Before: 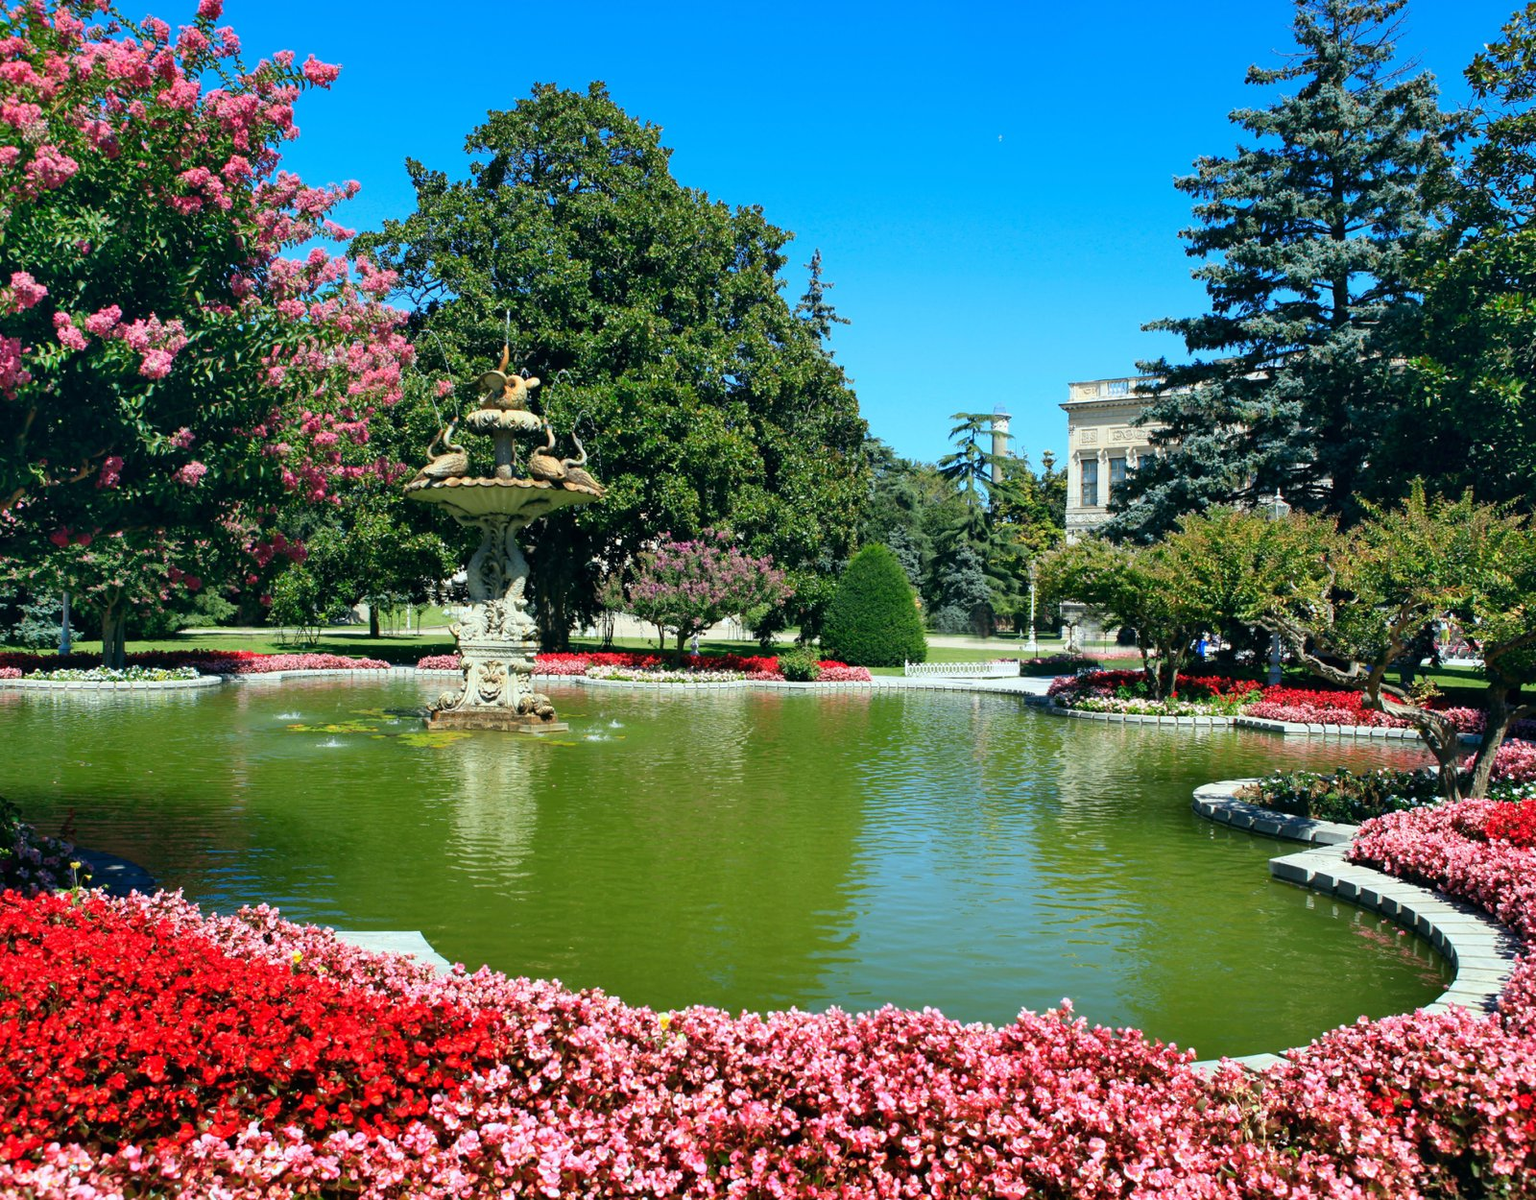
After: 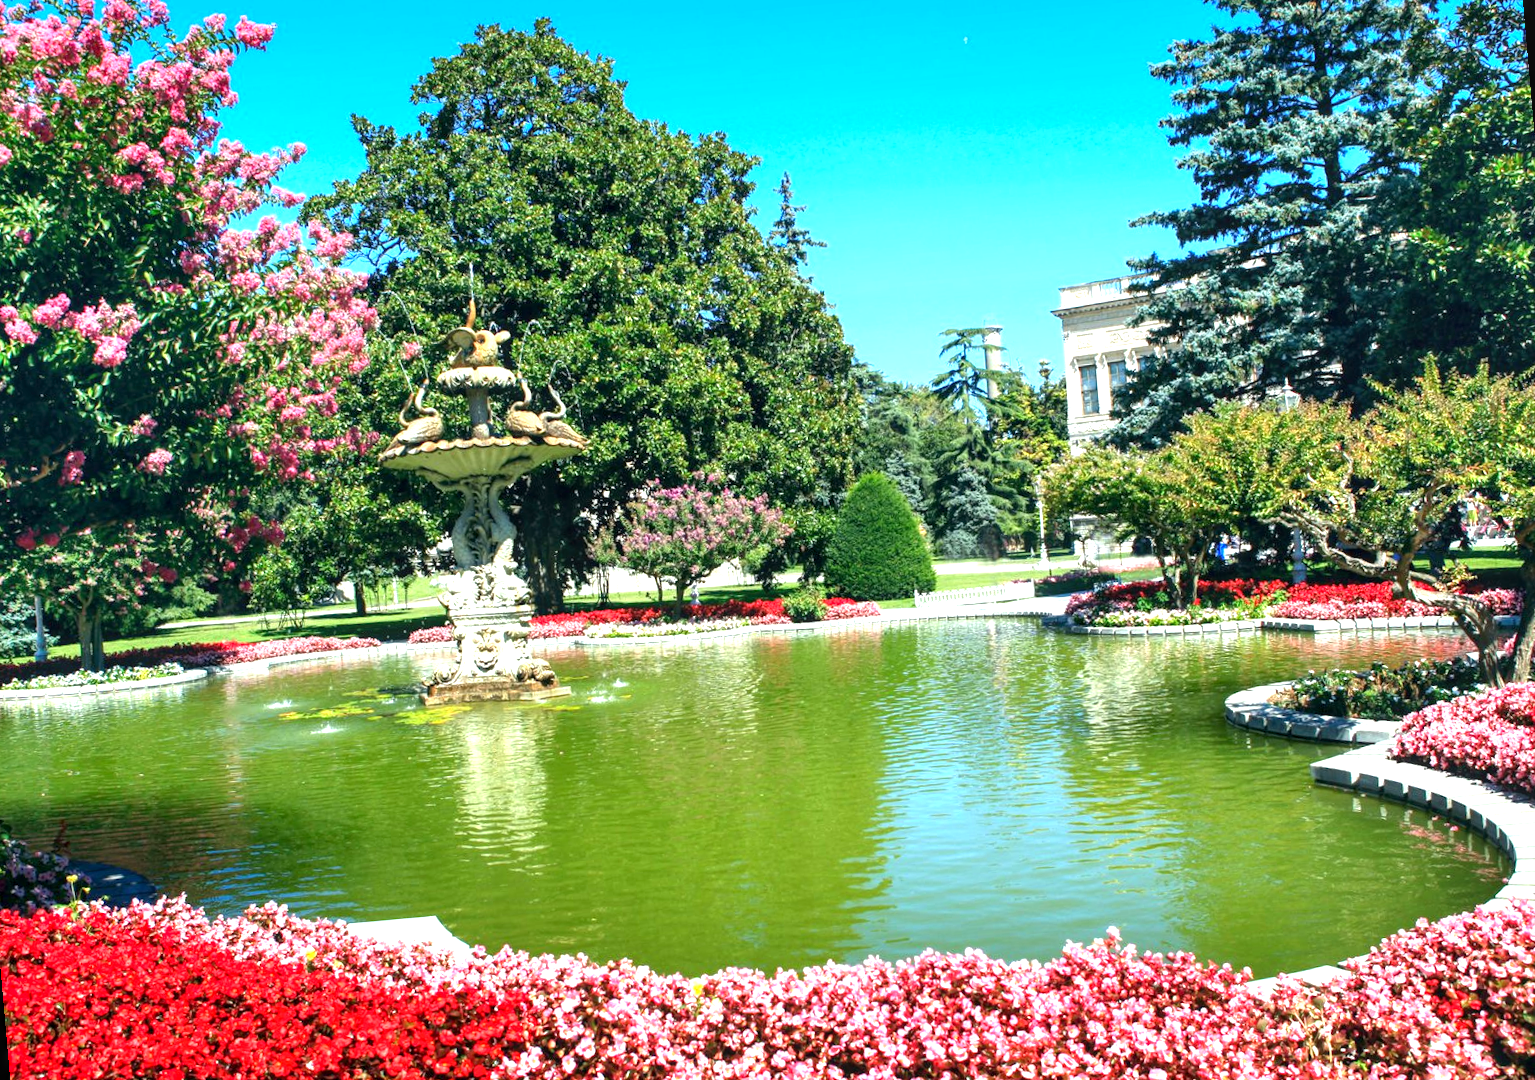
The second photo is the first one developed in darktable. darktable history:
exposure: exposure 1.061 EV, compensate highlight preservation false
rotate and perspective: rotation -5°, crop left 0.05, crop right 0.952, crop top 0.11, crop bottom 0.89
local contrast: on, module defaults
